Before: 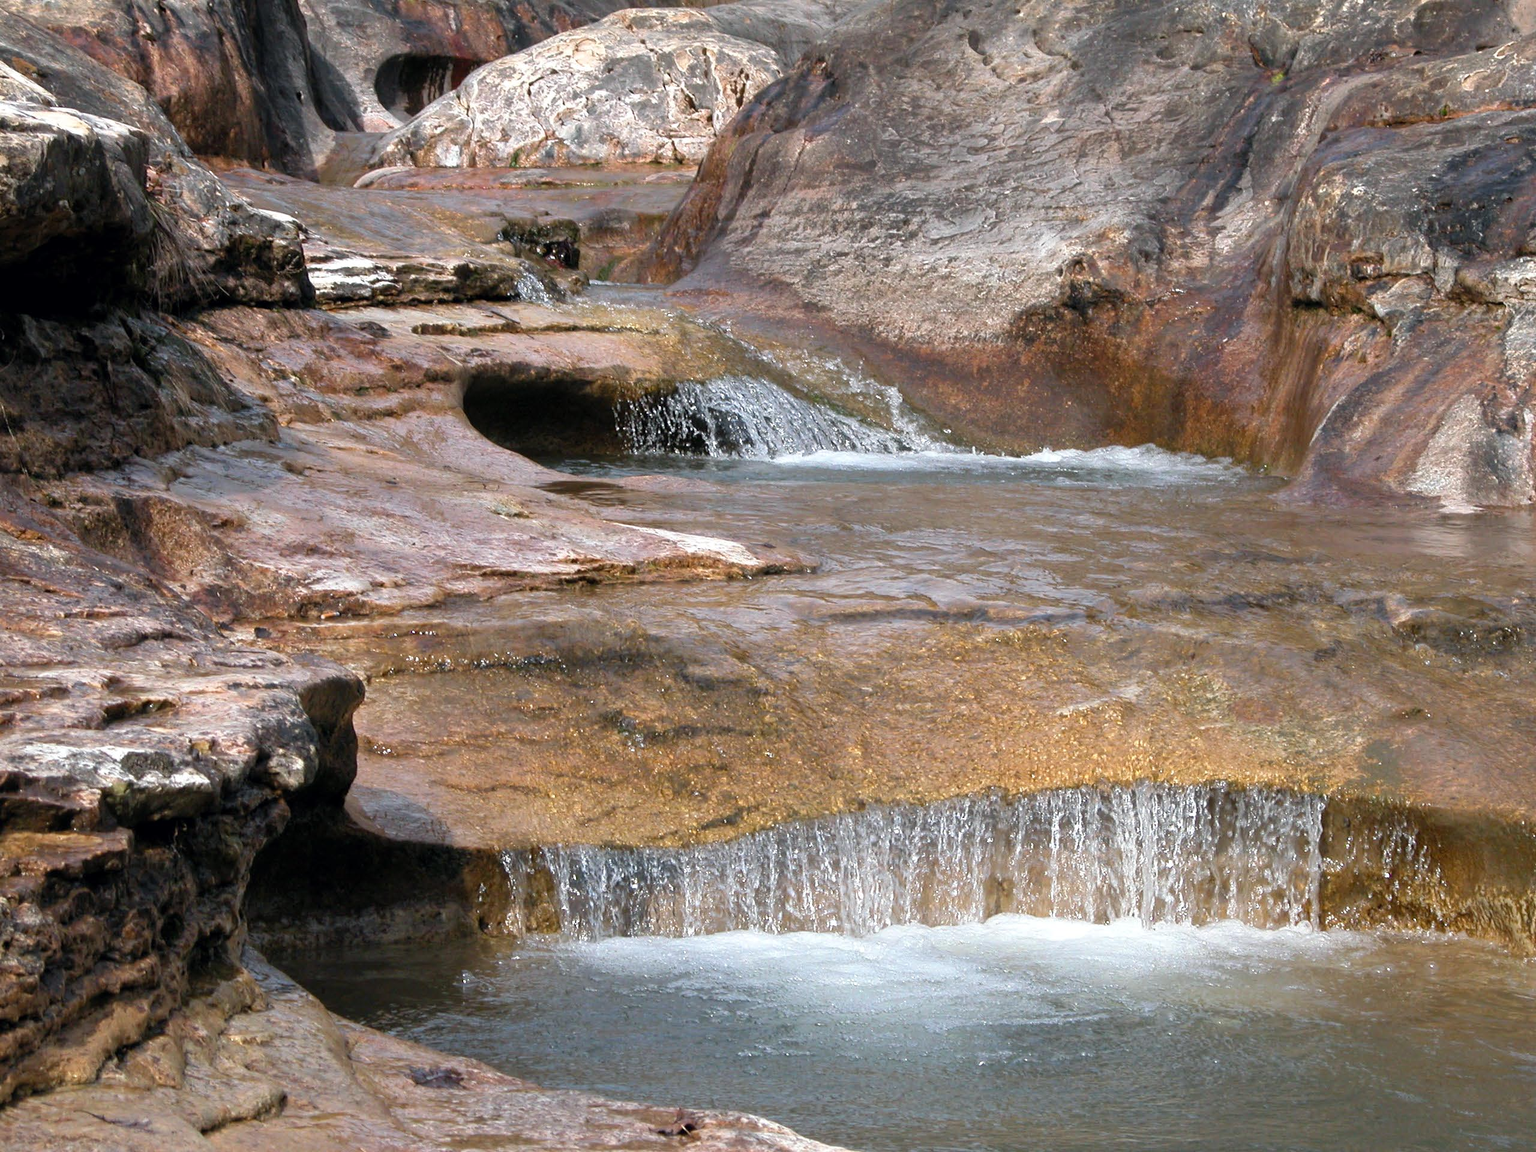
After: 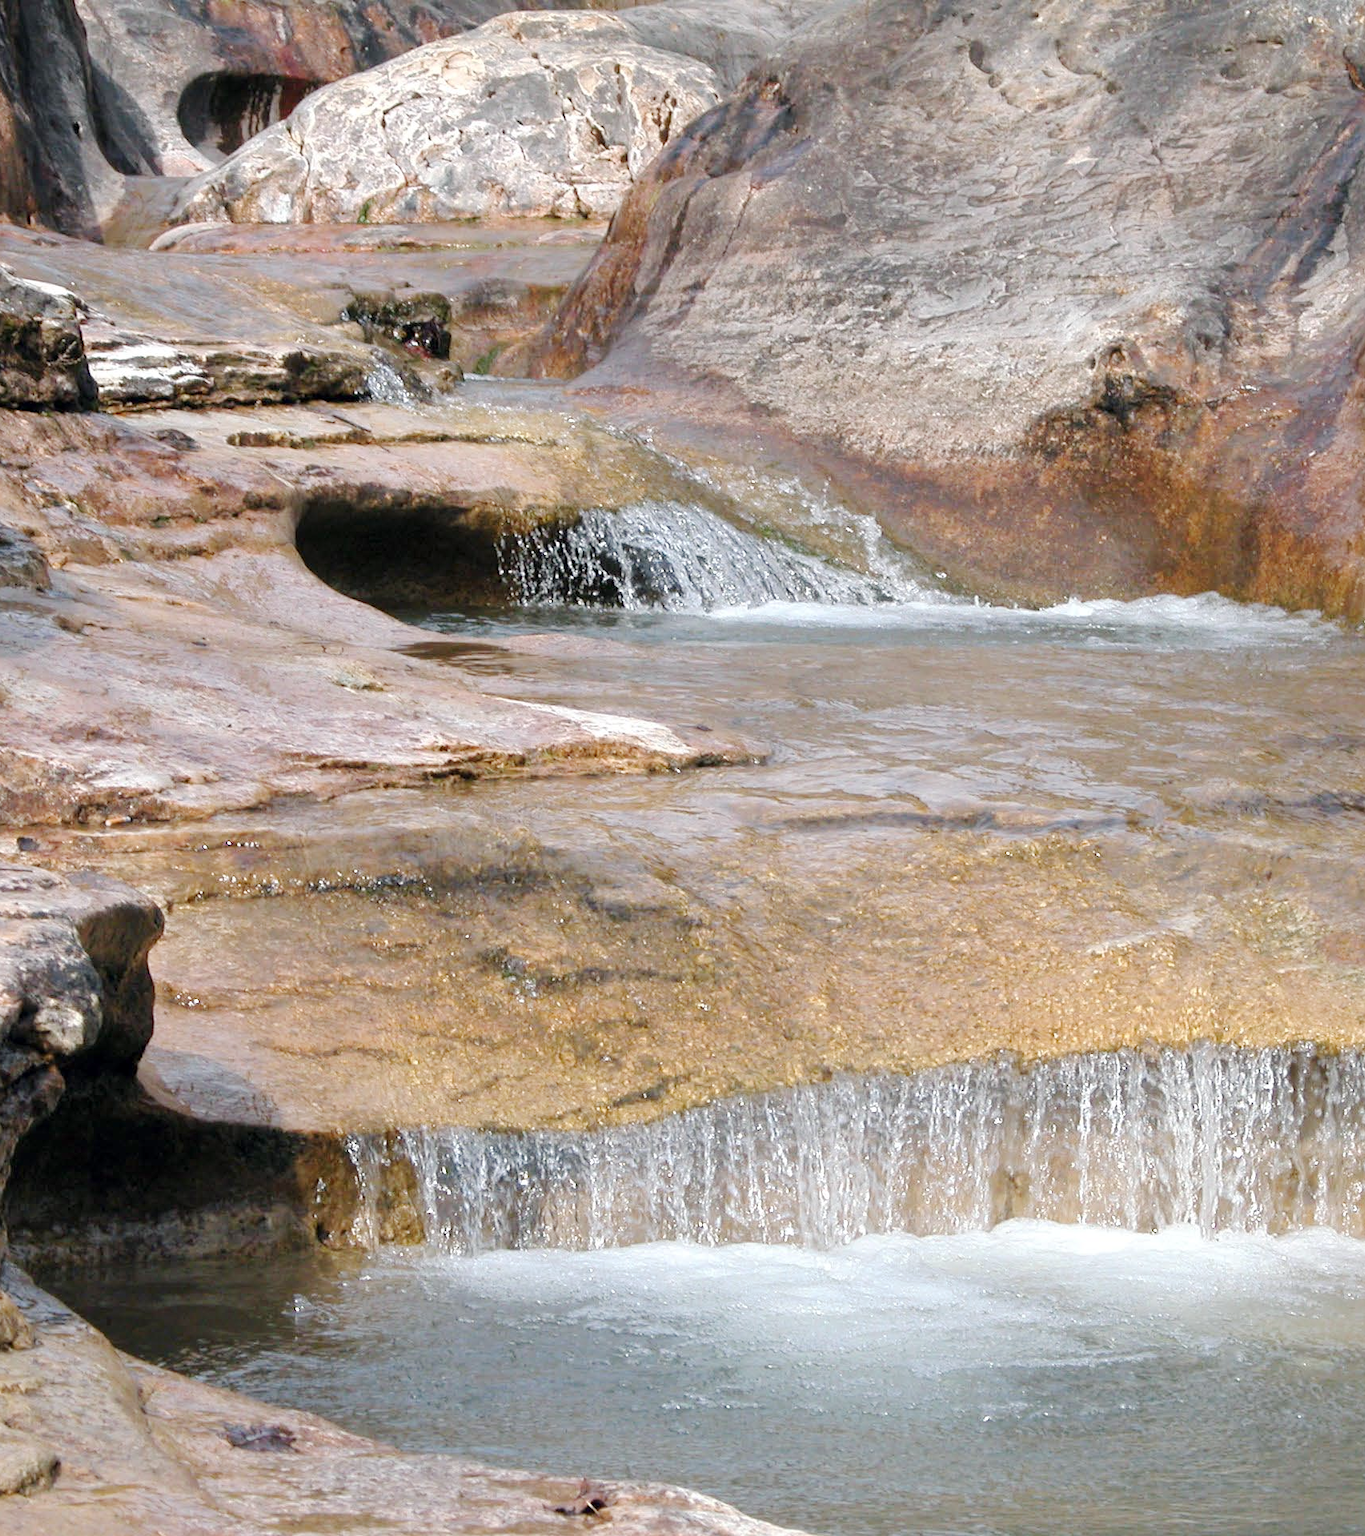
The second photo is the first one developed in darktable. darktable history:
base curve: curves: ch0 [(0, 0) (0.158, 0.273) (0.879, 0.895) (1, 1)], preserve colors none
crop and rotate: left 15.754%, right 17.579%
